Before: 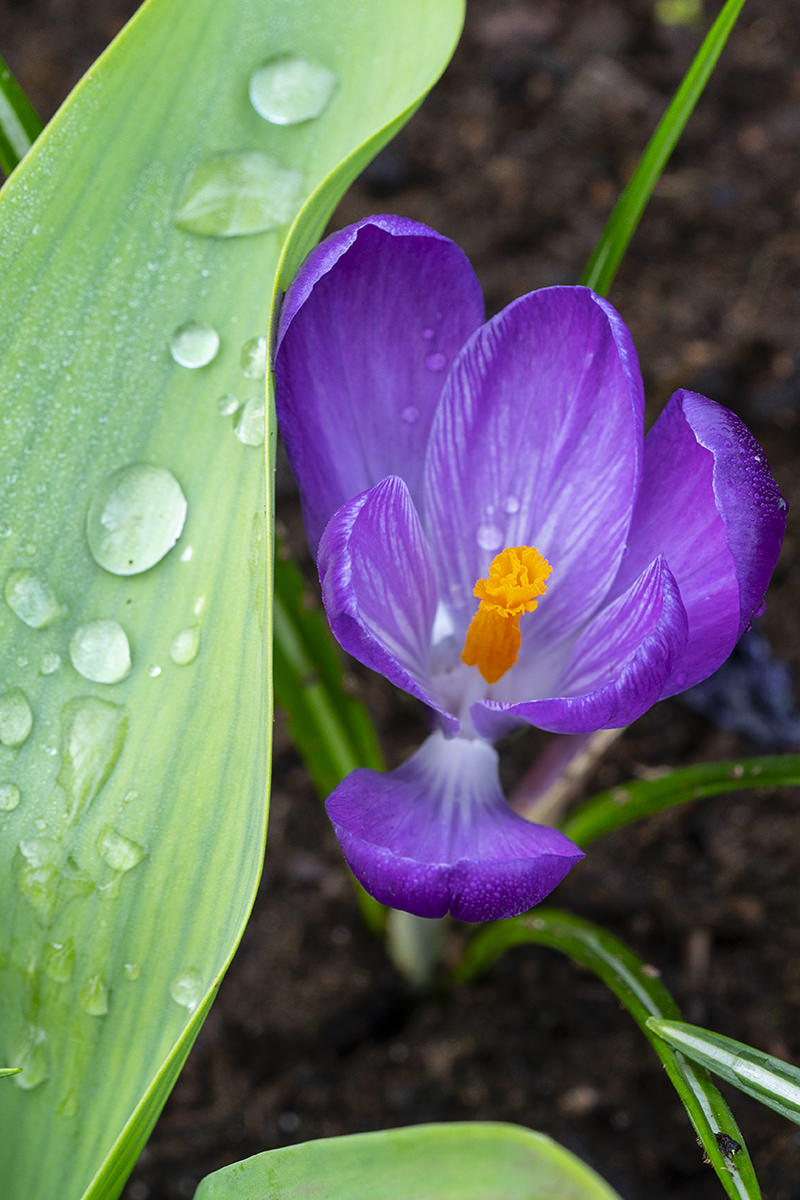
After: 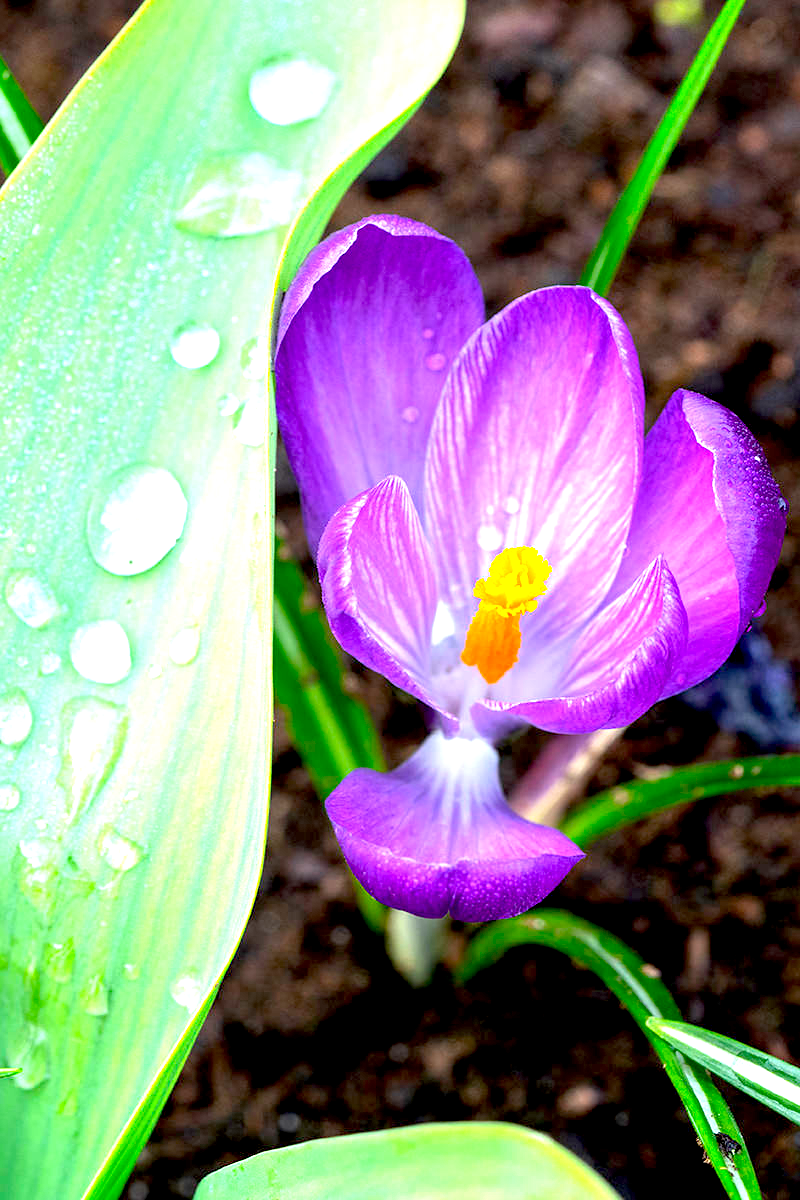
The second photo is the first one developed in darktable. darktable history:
exposure: black level correction 0.009, exposure 1.43 EV, compensate exposure bias true, compensate highlight preservation false
